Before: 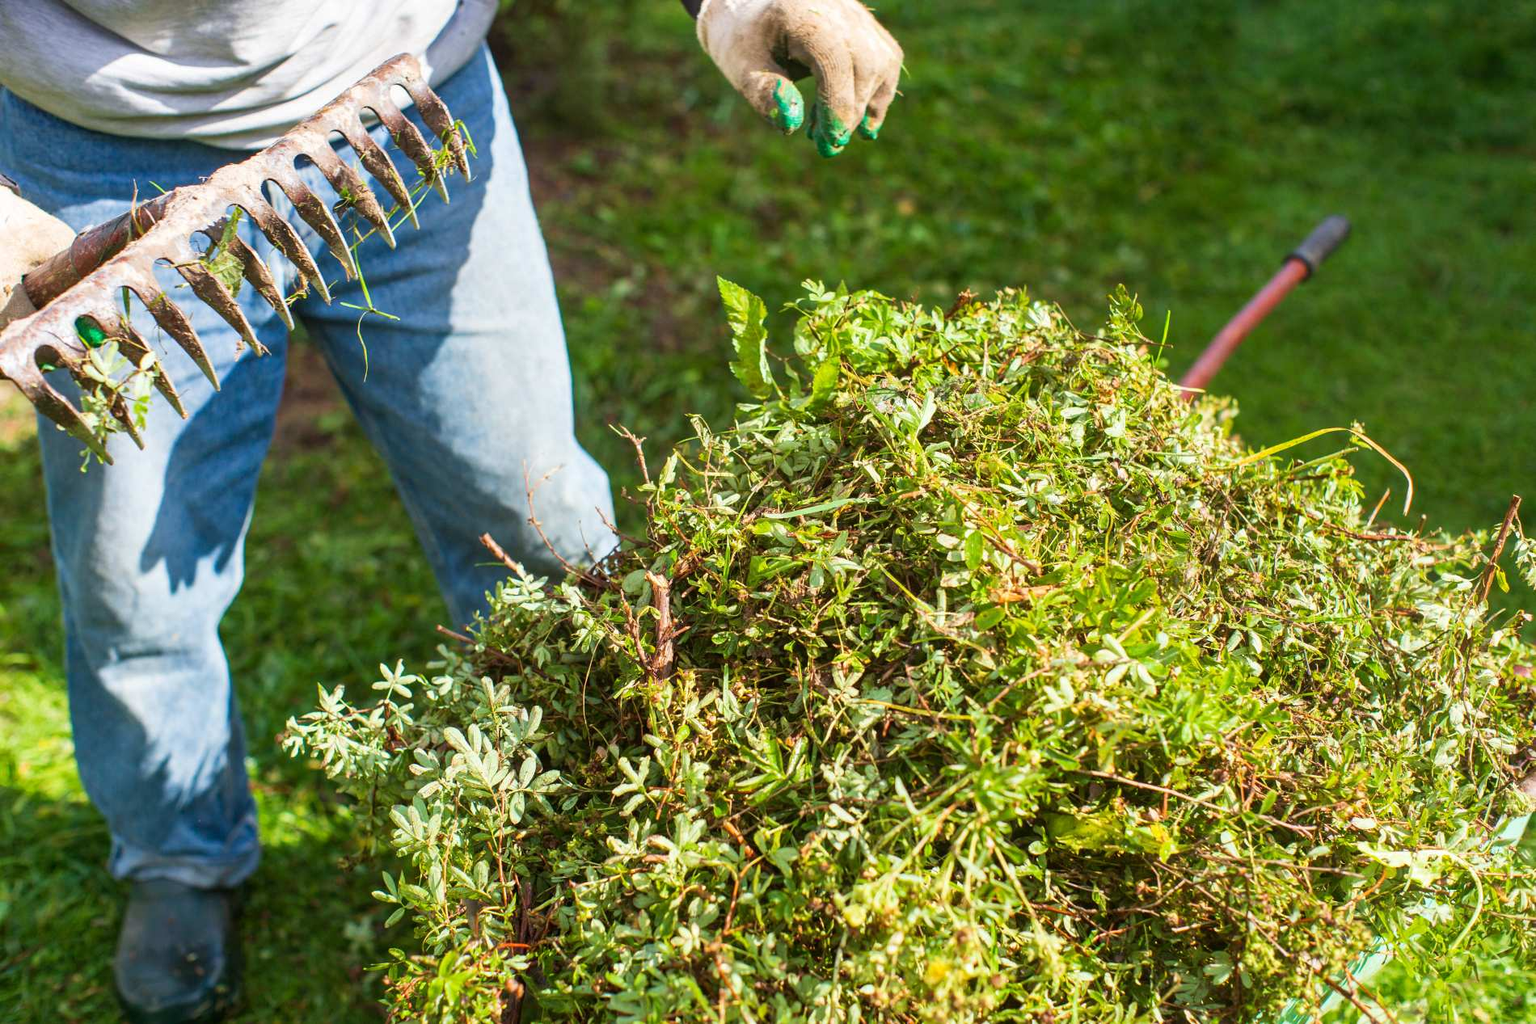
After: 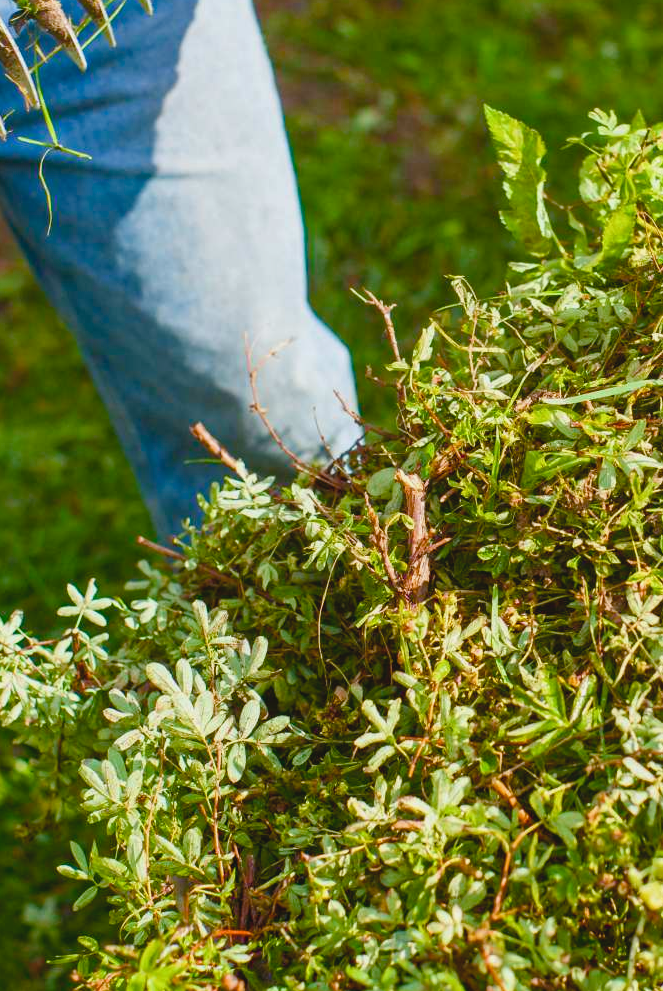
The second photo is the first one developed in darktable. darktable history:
color balance rgb: shadows lift › hue 88.01°, perceptual saturation grading › global saturation 20%, perceptual saturation grading › highlights -25.453%, perceptual saturation grading › shadows 50.559%, global vibrance 20%
contrast brightness saturation: contrast -0.098, saturation -0.09
crop and rotate: left 21.297%, top 18.756%, right 43.766%, bottom 2.973%
